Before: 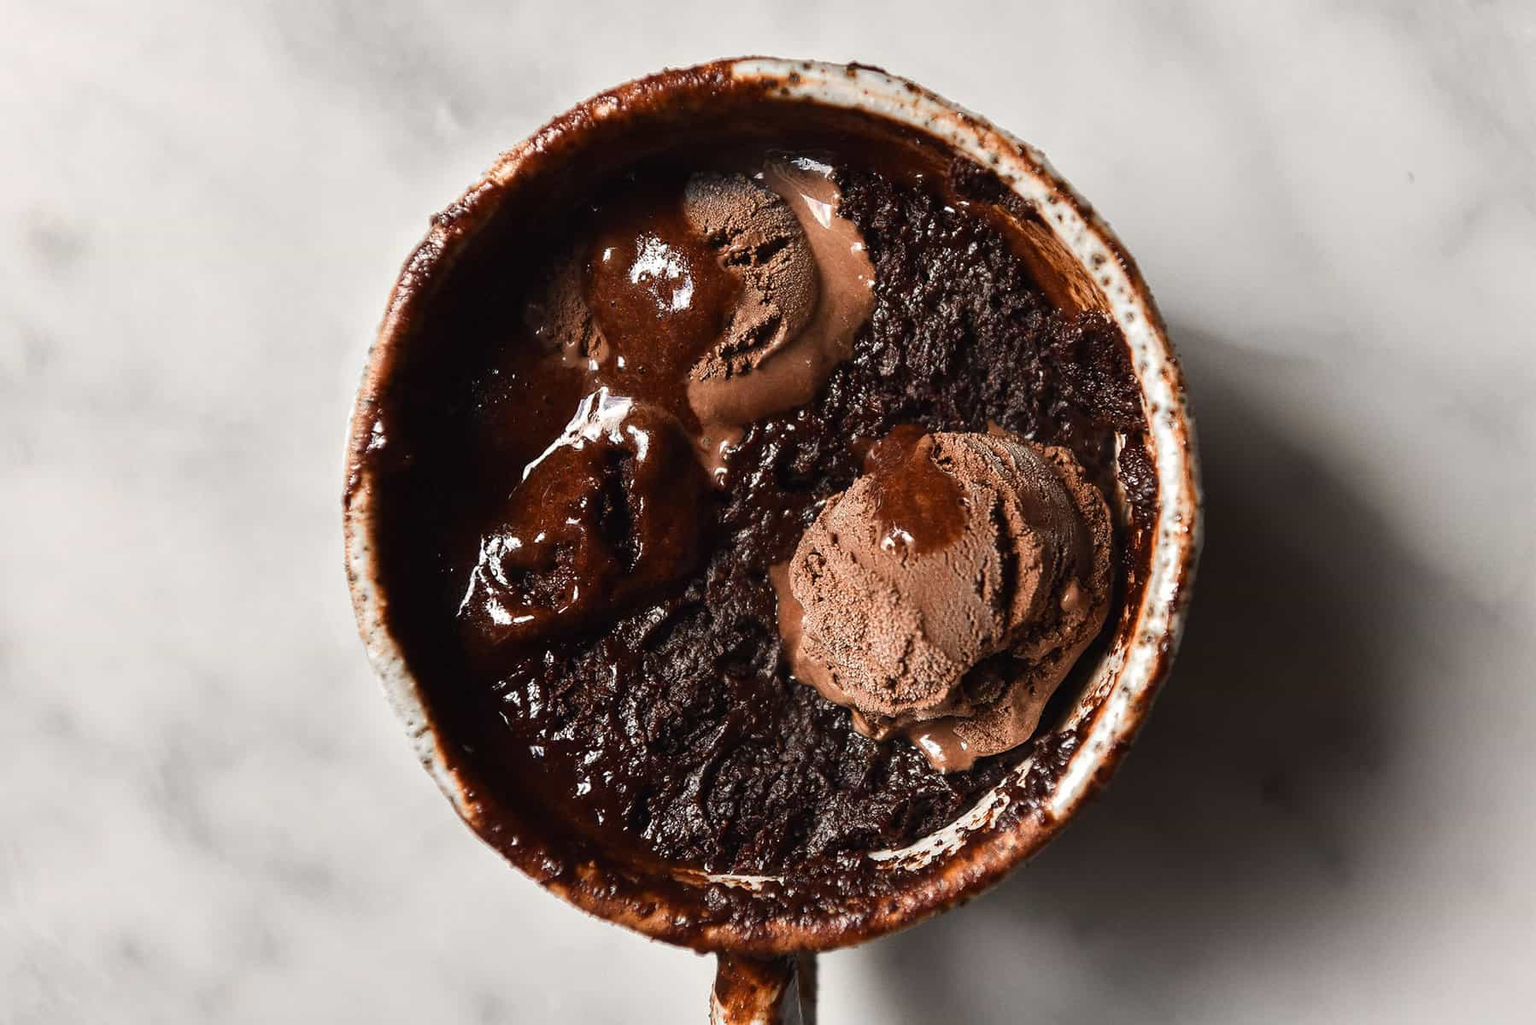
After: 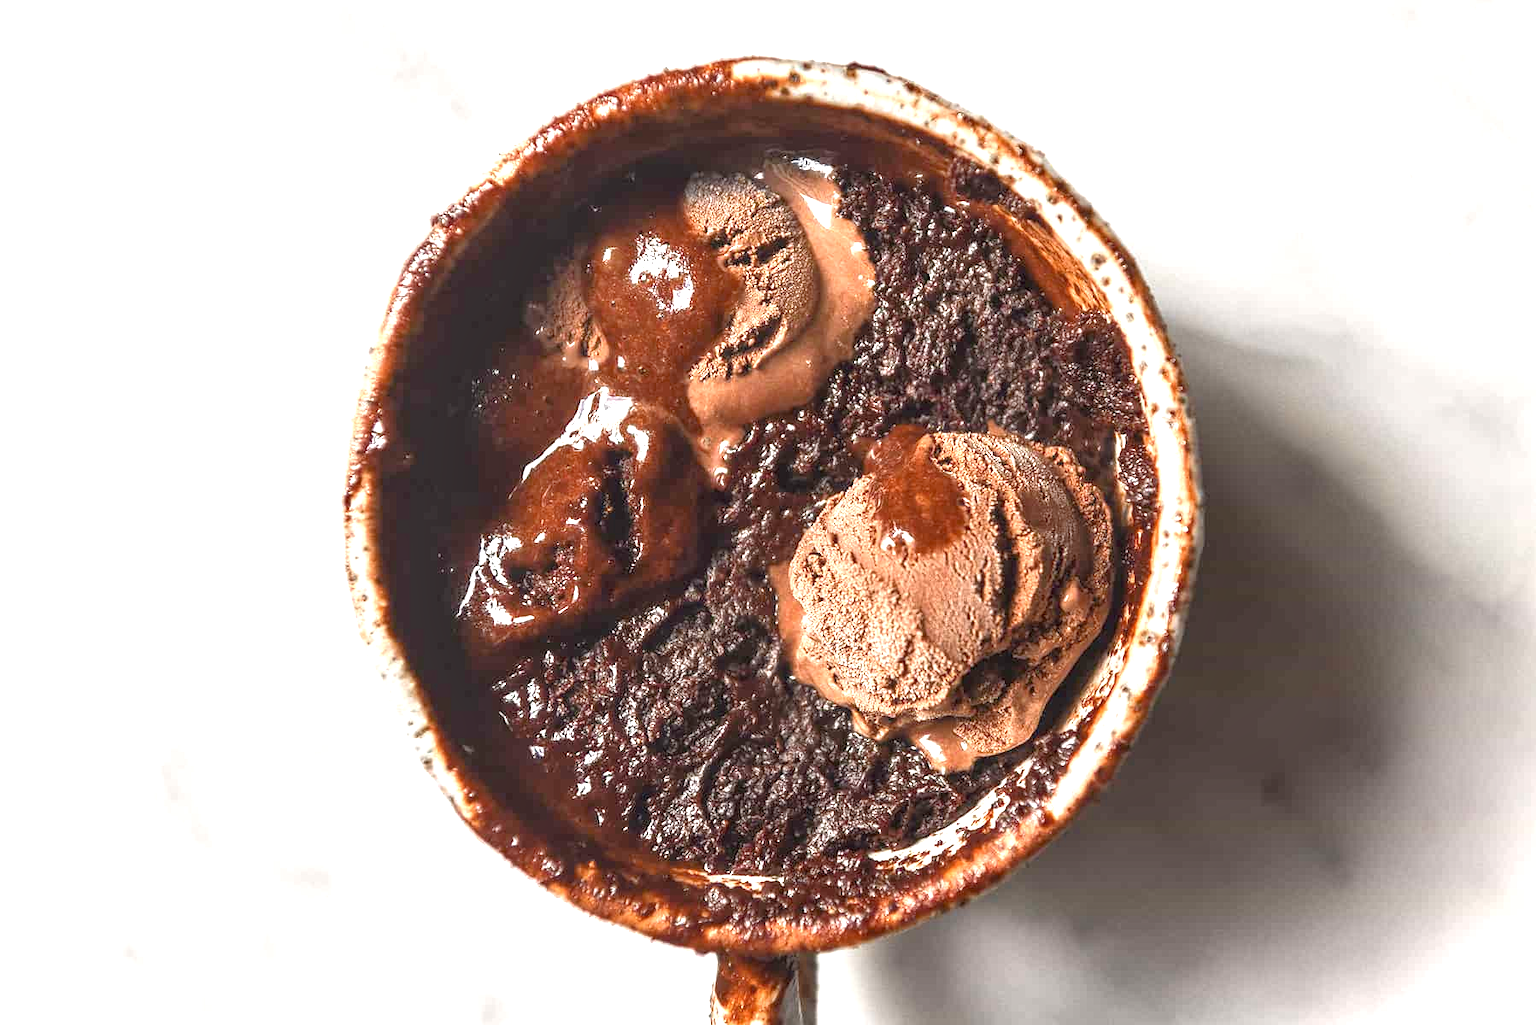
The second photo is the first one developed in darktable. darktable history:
tone equalizer: -8 EV 0.98 EV, -7 EV 1.02 EV, -6 EV 0.969 EV, -5 EV 1.01 EV, -4 EV 1.03 EV, -3 EV 0.744 EV, -2 EV 0.481 EV, -1 EV 0.272 EV
exposure: black level correction 0, exposure 1 EV, compensate exposure bias true, compensate highlight preservation false
local contrast: on, module defaults
